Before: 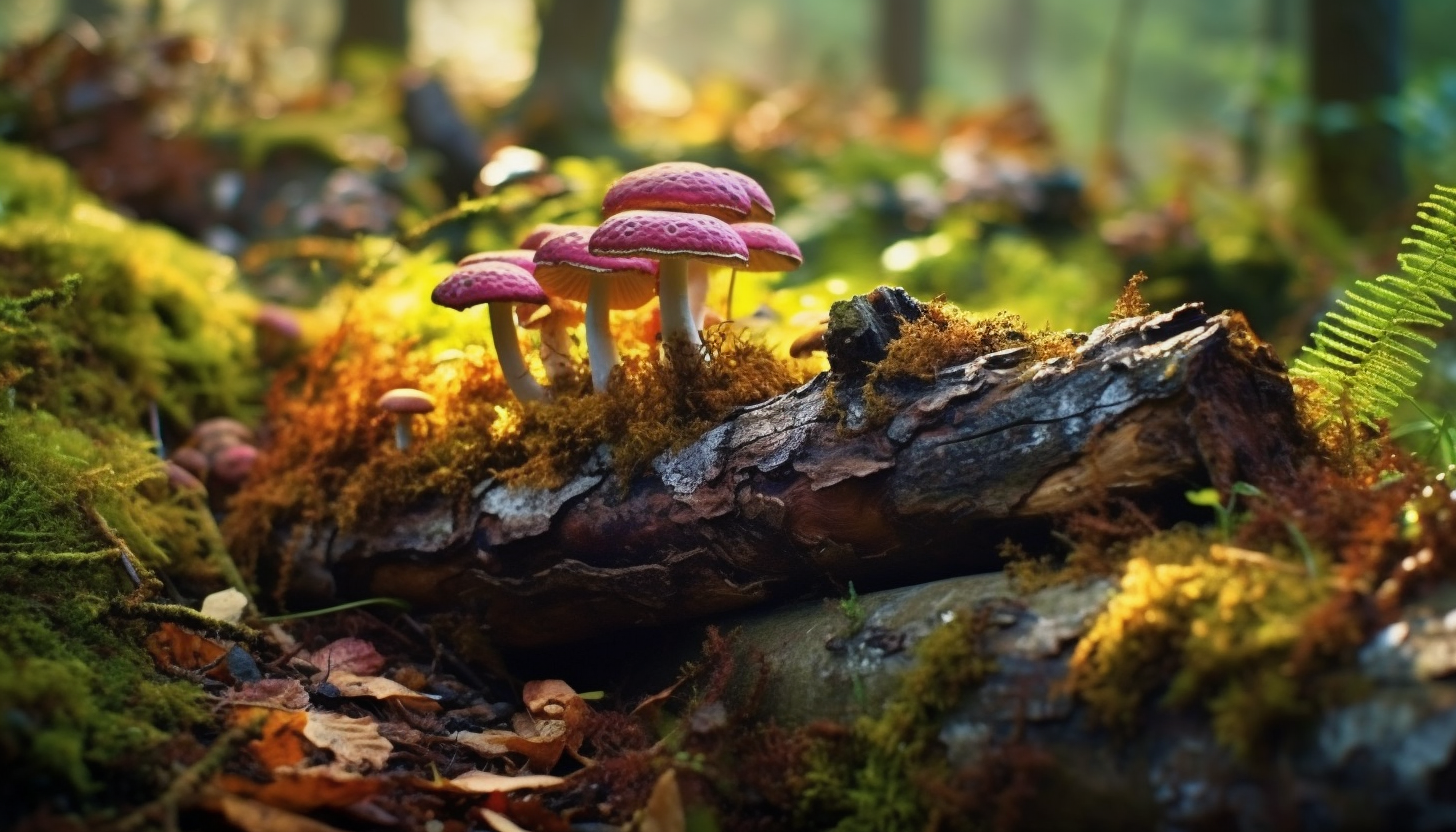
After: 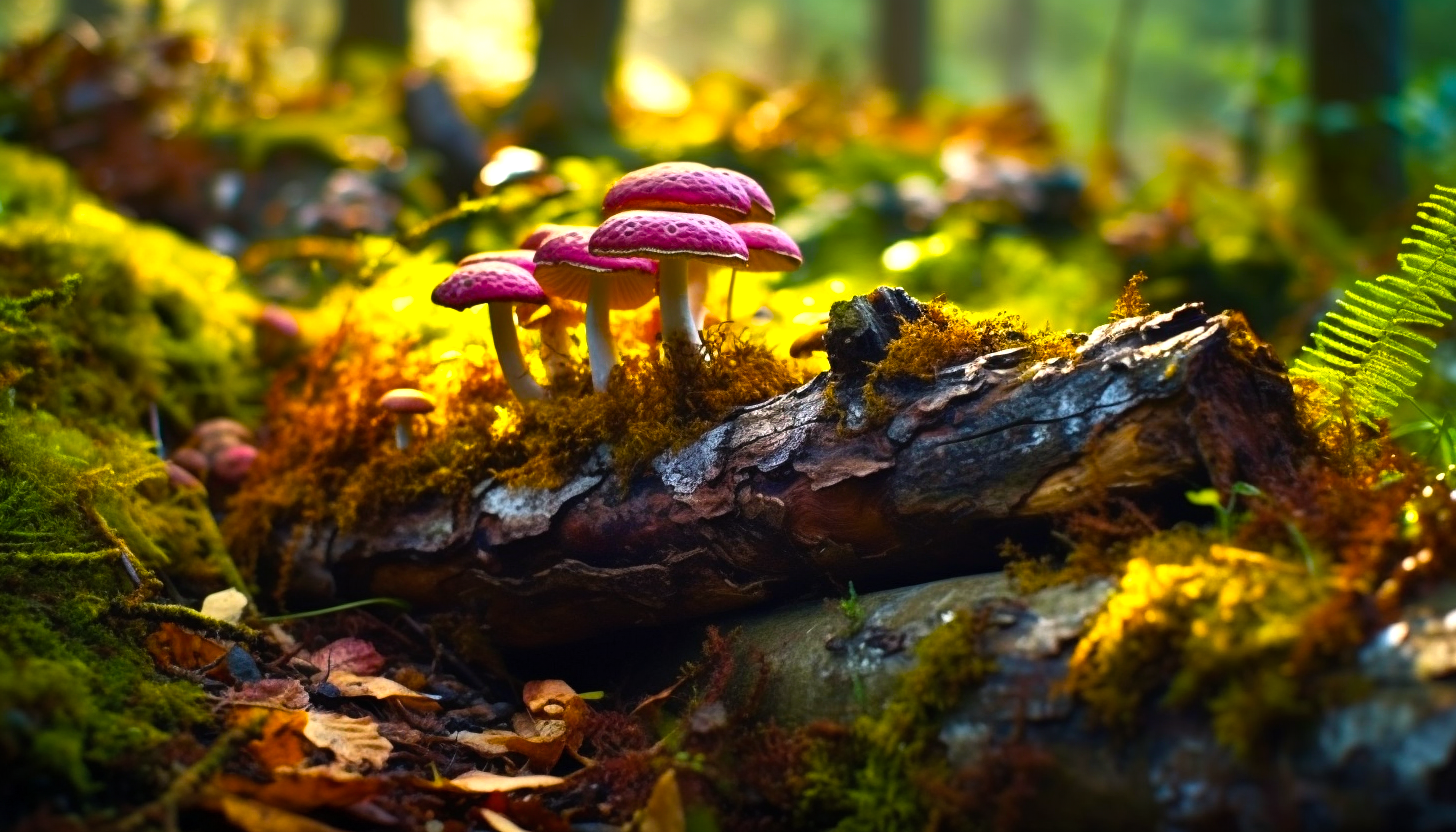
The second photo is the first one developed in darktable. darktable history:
color balance rgb: highlights gain › chroma 0.207%, highlights gain › hue 330.91°, perceptual saturation grading › global saturation 40.938%, perceptual brilliance grading › highlights 15.947%, perceptual brilliance grading › shadows -13.945%, global vibrance 20%
shadows and highlights: shadows 24.39, highlights -79.45, soften with gaussian
